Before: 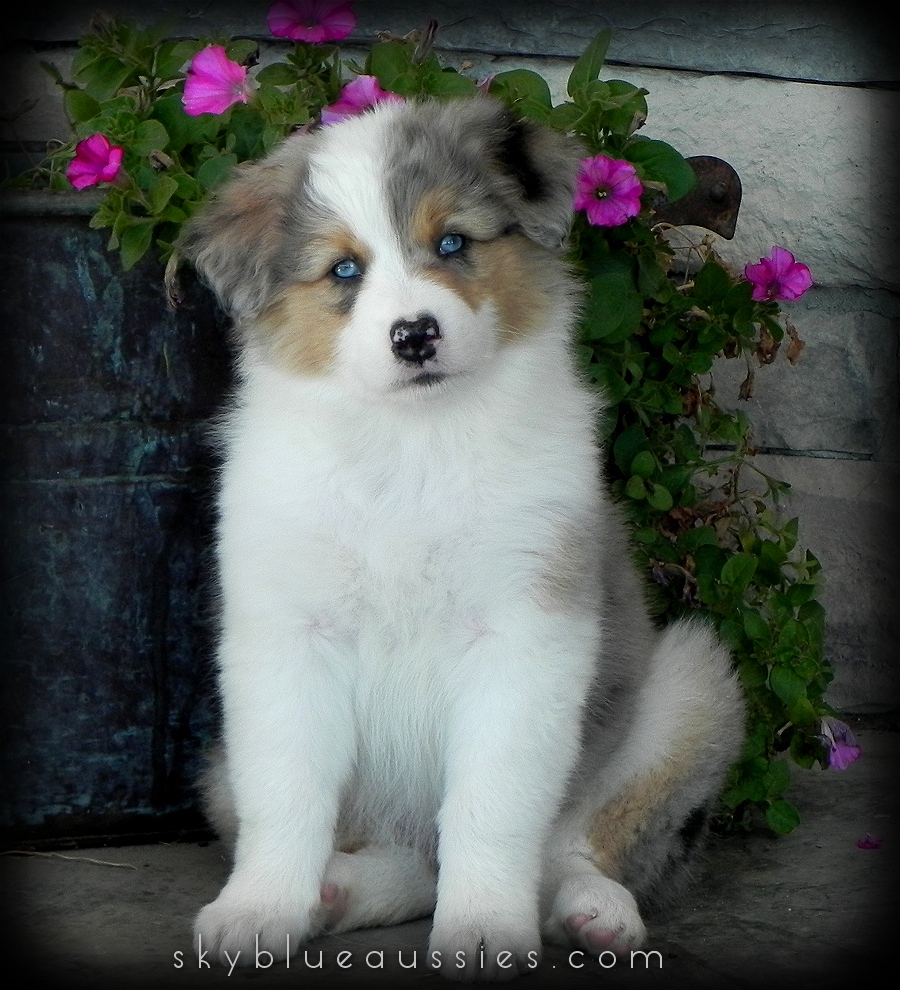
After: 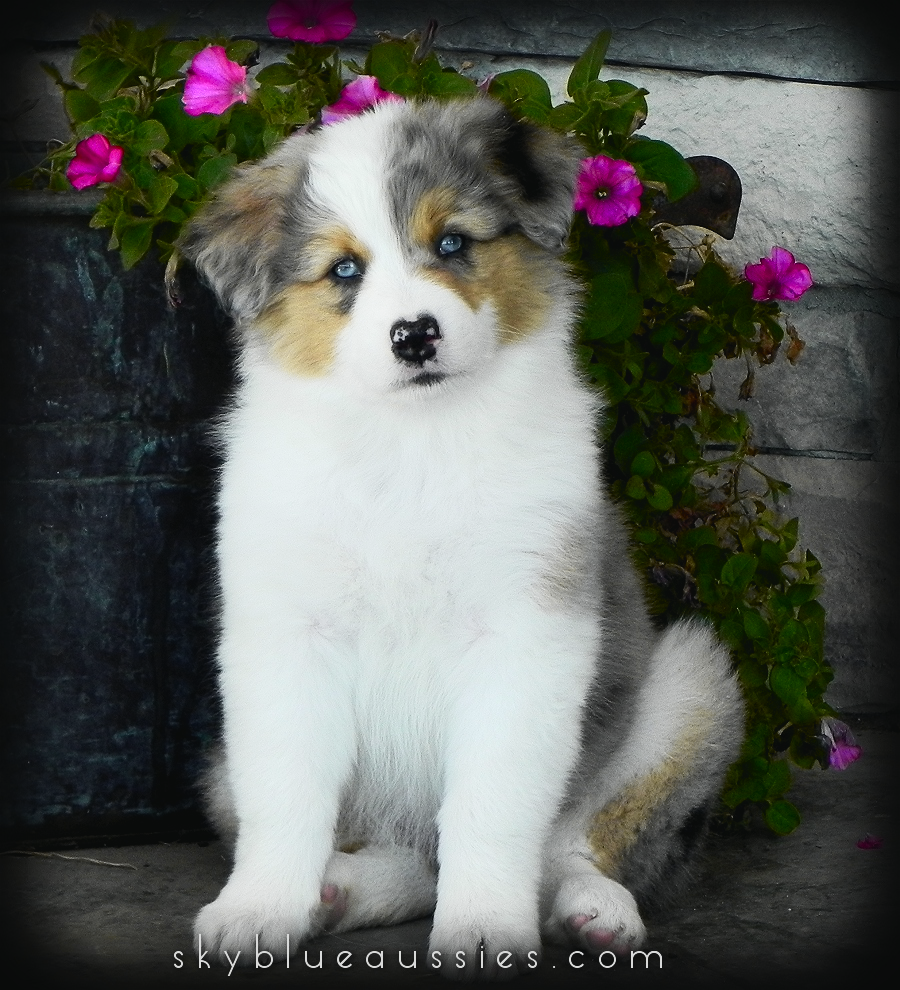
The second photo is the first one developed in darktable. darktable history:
tone curve: curves: ch0 [(0, 0.028) (0.037, 0.05) (0.123, 0.108) (0.19, 0.164) (0.269, 0.247) (0.475, 0.533) (0.595, 0.695) (0.718, 0.823) (0.855, 0.913) (1, 0.982)]; ch1 [(0, 0) (0.243, 0.245) (0.422, 0.415) (0.493, 0.495) (0.505, 0.502) (0.536, 0.542) (0.565, 0.579) (0.611, 0.644) (0.769, 0.807) (1, 1)]; ch2 [(0, 0) (0.249, 0.216) (0.349, 0.321) (0.424, 0.442) (0.476, 0.483) (0.498, 0.499) (0.517, 0.519) (0.532, 0.55) (0.569, 0.608) (0.614, 0.661) (0.706, 0.75) (0.808, 0.809) (0.991, 0.968)], color space Lab, independent channels, preserve colors none
